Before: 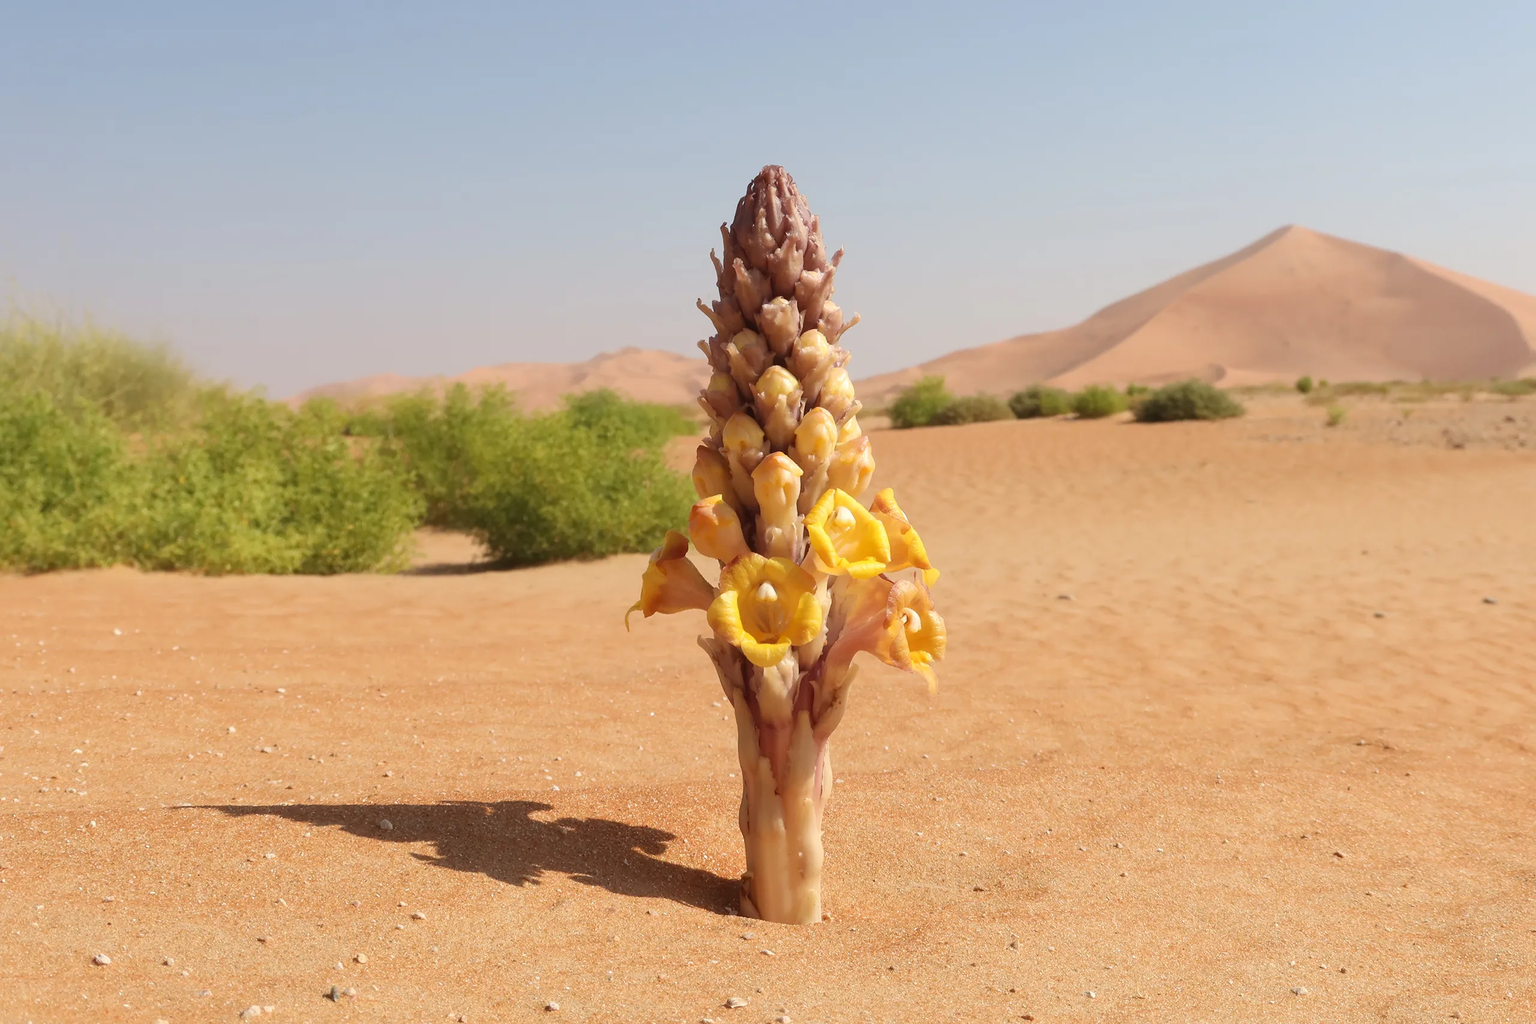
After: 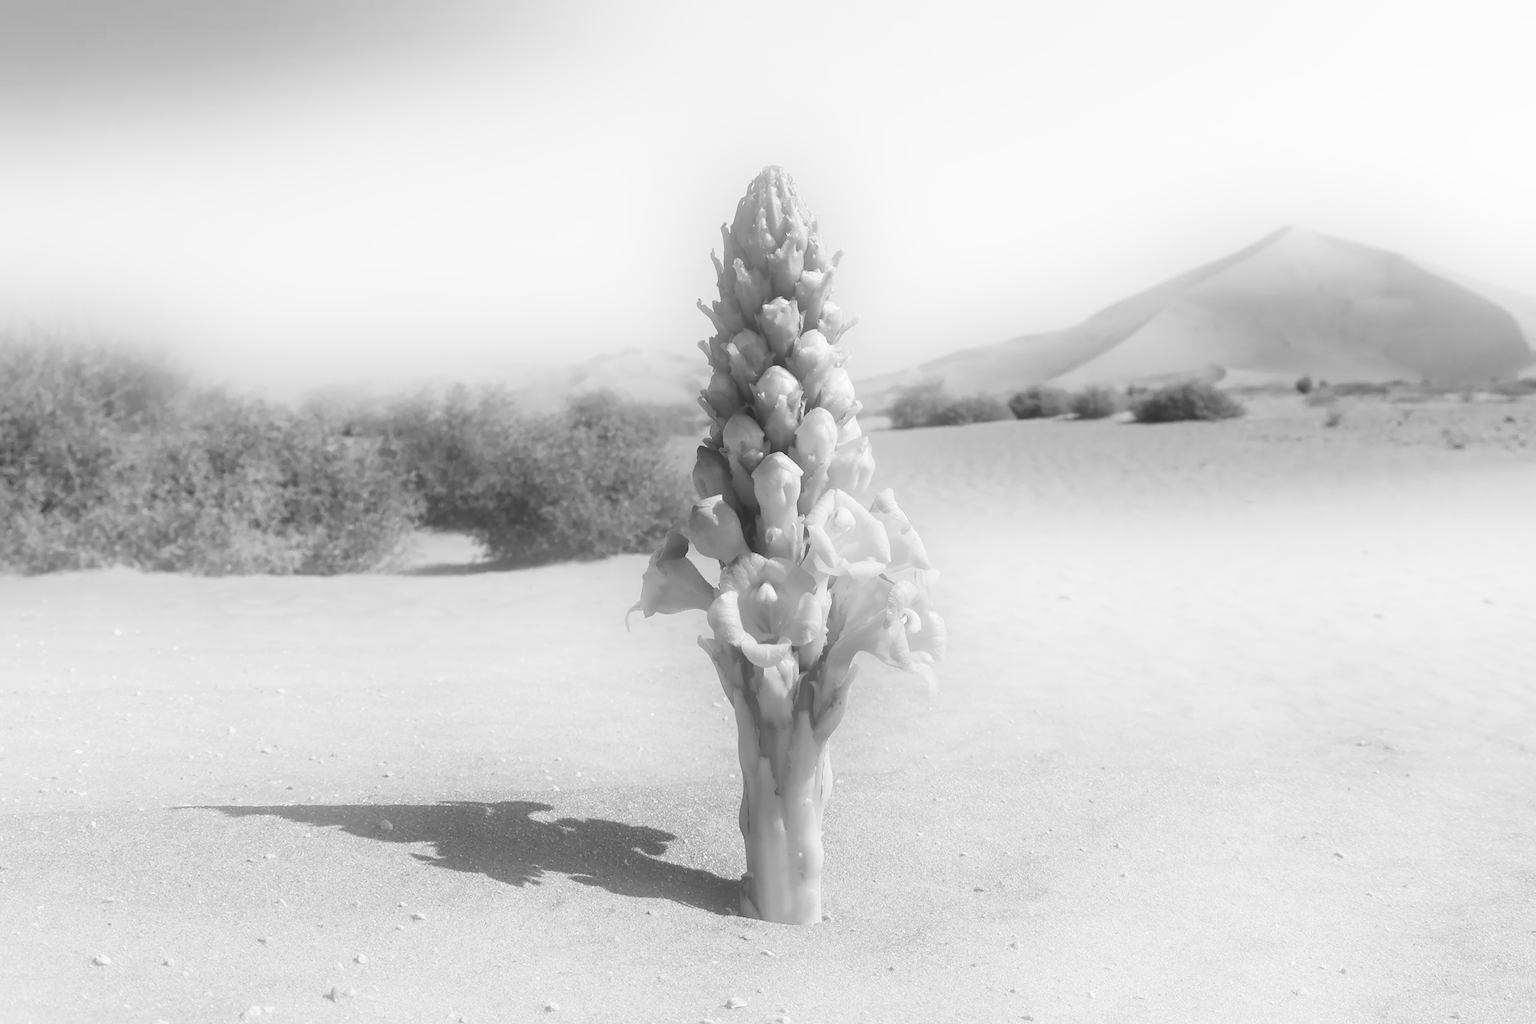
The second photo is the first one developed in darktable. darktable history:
bloom: threshold 82.5%, strength 16.25%
contrast brightness saturation: contrast 0.13, brightness -0.05, saturation 0.16
monochrome: on, module defaults
